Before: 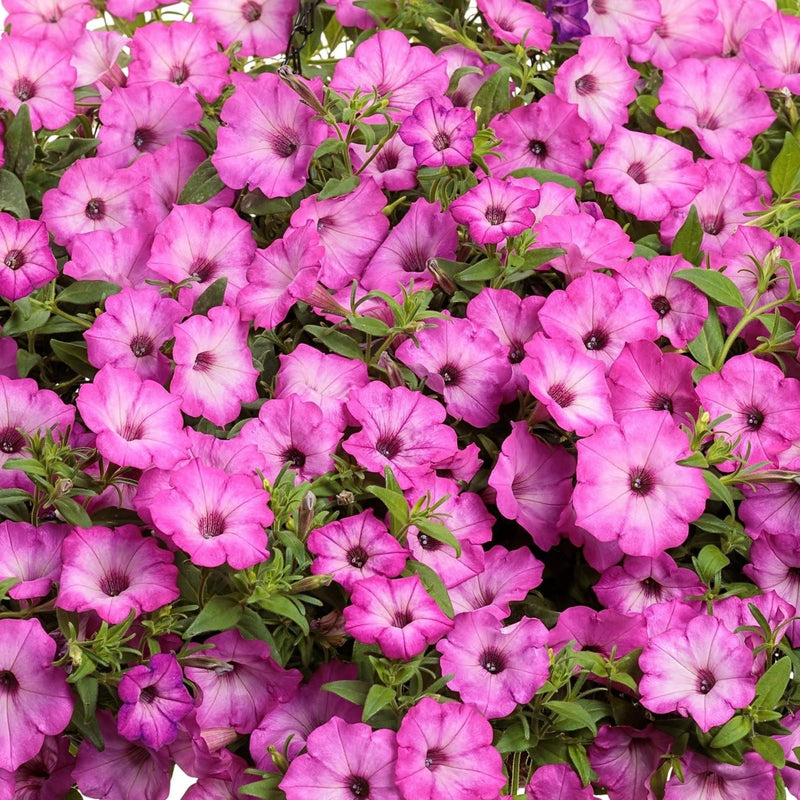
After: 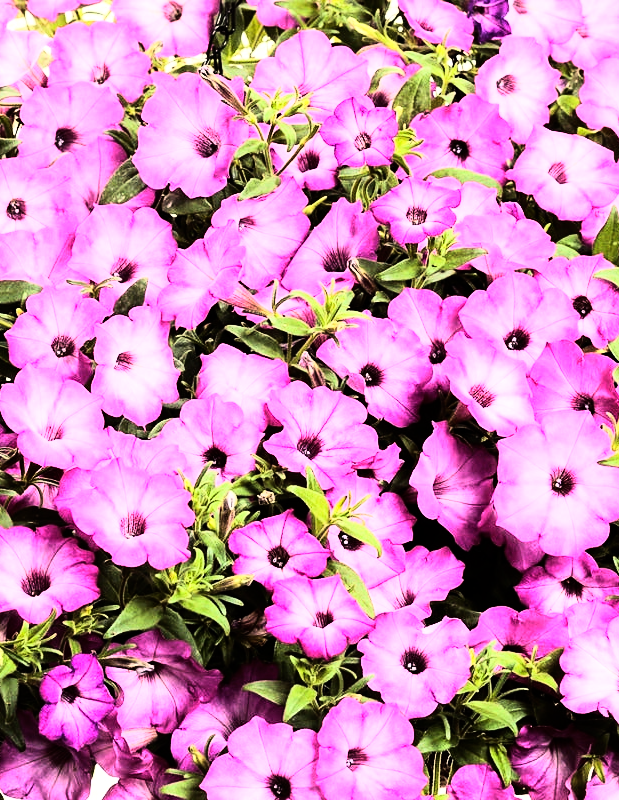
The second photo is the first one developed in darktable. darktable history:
rgb curve: curves: ch0 [(0, 0) (0.21, 0.15) (0.24, 0.21) (0.5, 0.75) (0.75, 0.96) (0.89, 0.99) (1, 1)]; ch1 [(0, 0.02) (0.21, 0.13) (0.25, 0.2) (0.5, 0.67) (0.75, 0.9) (0.89, 0.97) (1, 1)]; ch2 [(0, 0.02) (0.21, 0.13) (0.25, 0.2) (0.5, 0.67) (0.75, 0.9) (0.89, 0.97) (1, 1)], compensate middle gray true
crop: left 9.88%, right 12.664%
color correction: highlights b* 3
tone equalizer: -8 EV -0.75 EV, -7 EV -0.7 EV, -6 EV -0.6 EV, -5 EV -0.4 EV, -3 EV 0.4 EV, -2 EV 0.6 EV, -1 EV 0.7 EV, +0 EV 0.75 EV, edges refinement/feathering 500, mask exposure compensation -1.57 EV, preserve details no
